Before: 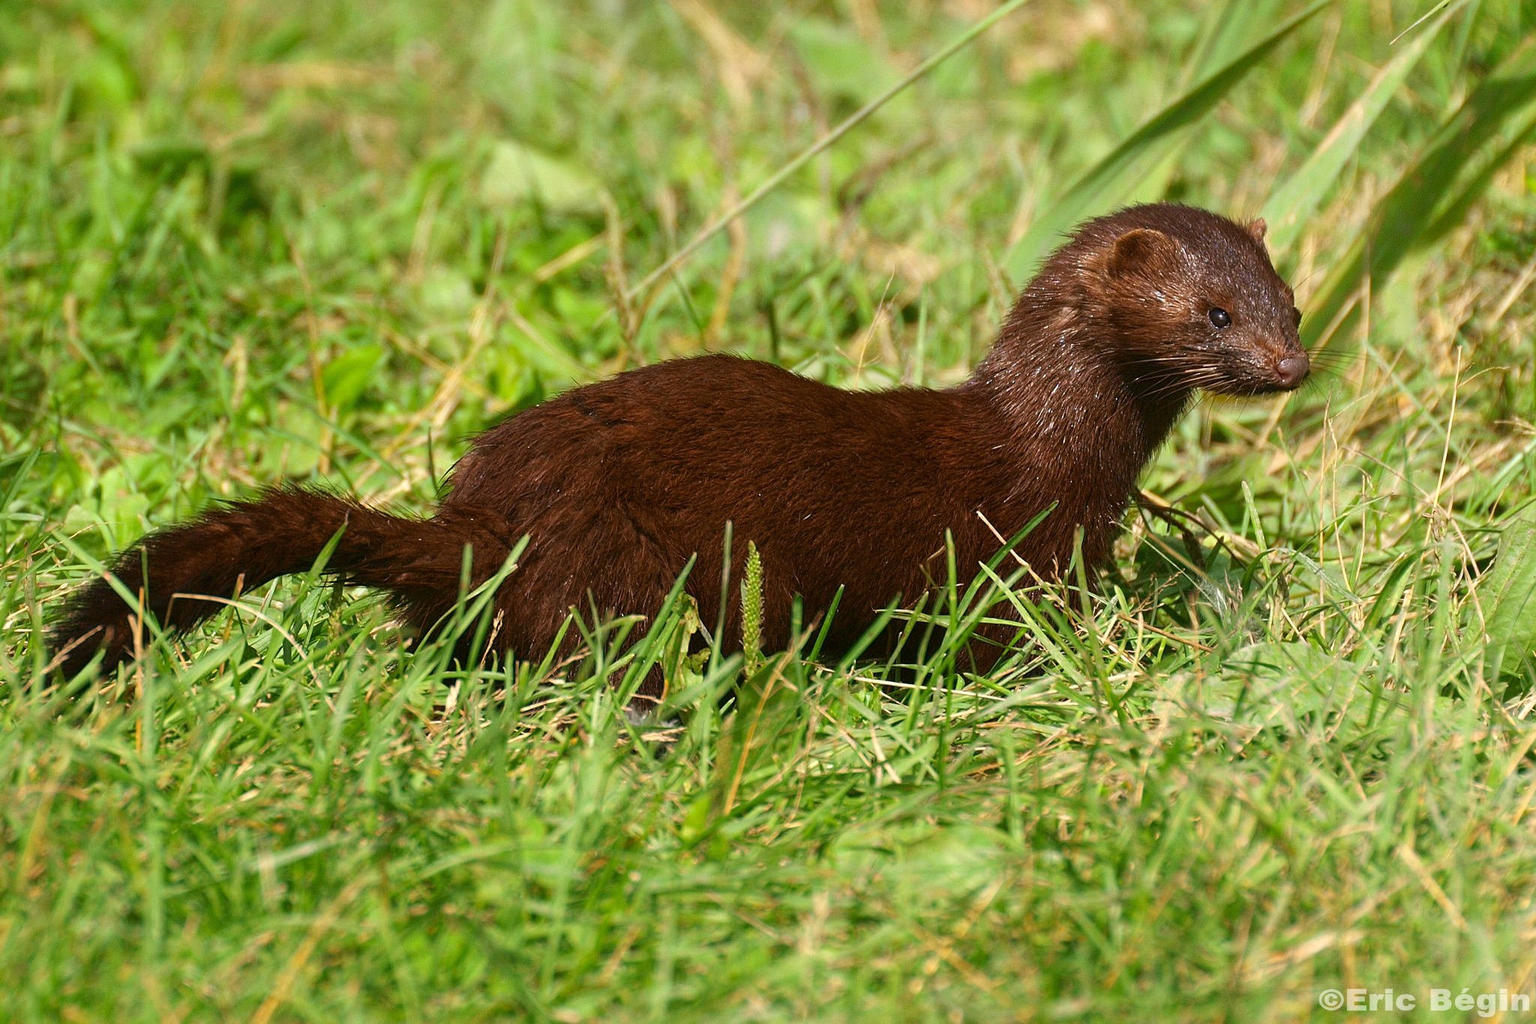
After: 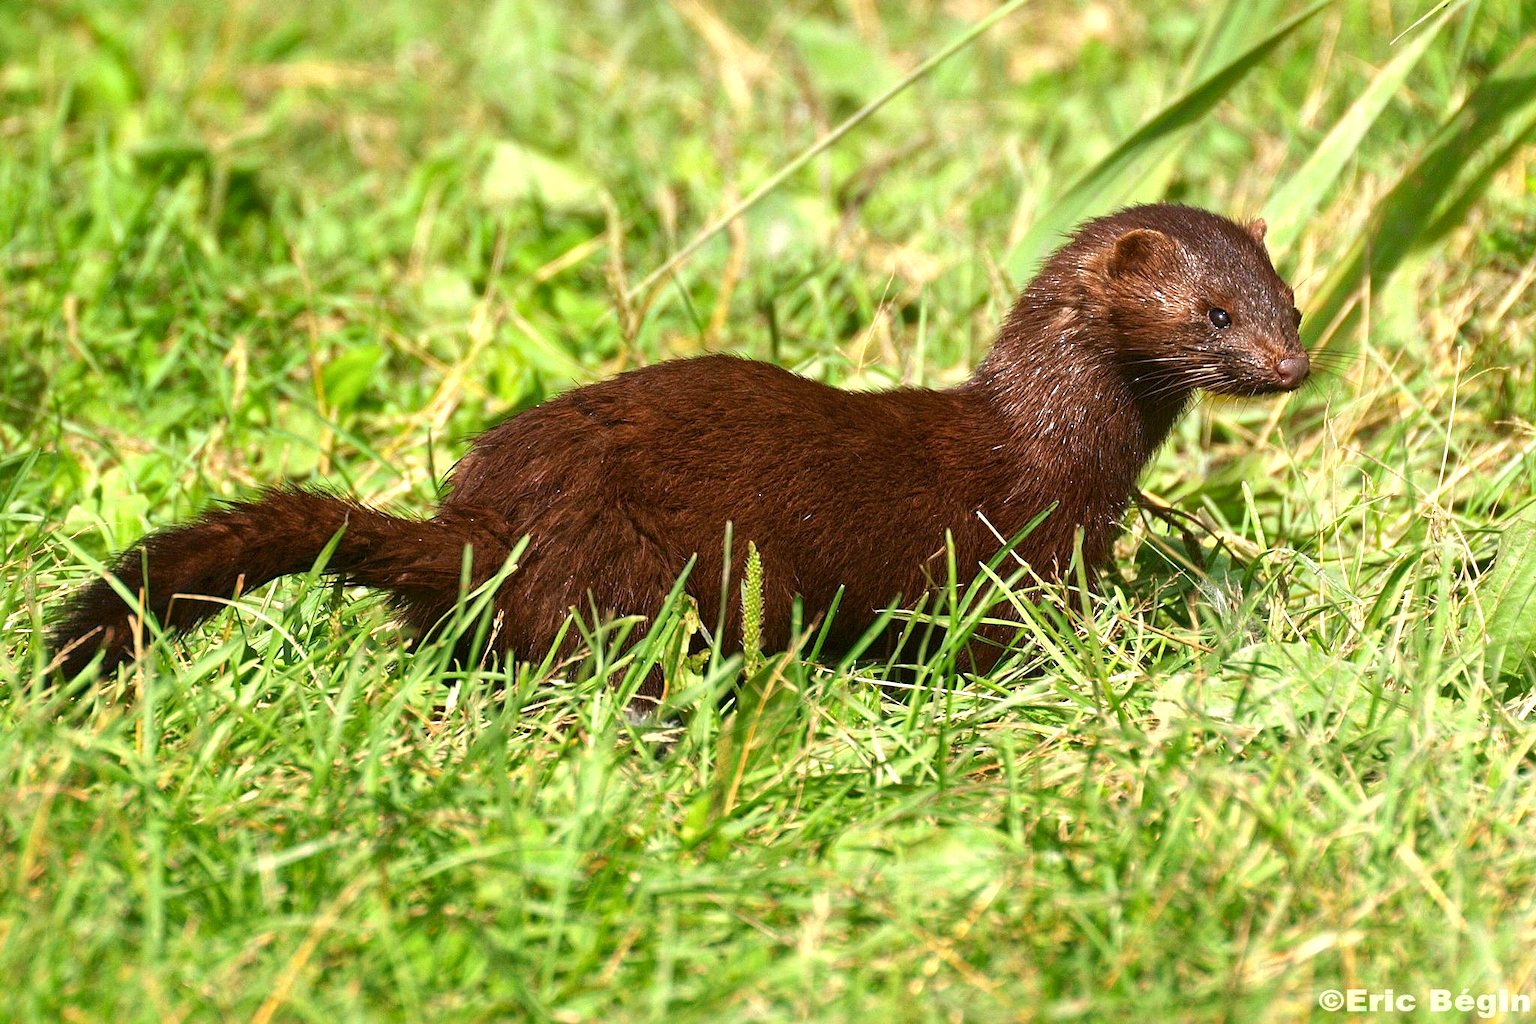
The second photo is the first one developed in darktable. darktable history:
exposure: black level correction 0, exposure 0.6 EV, compensate highlight preservation false
local contrast: mode bilateral grid, contrast 25, coarseness 50, detail 123%, midtone range 0.2
